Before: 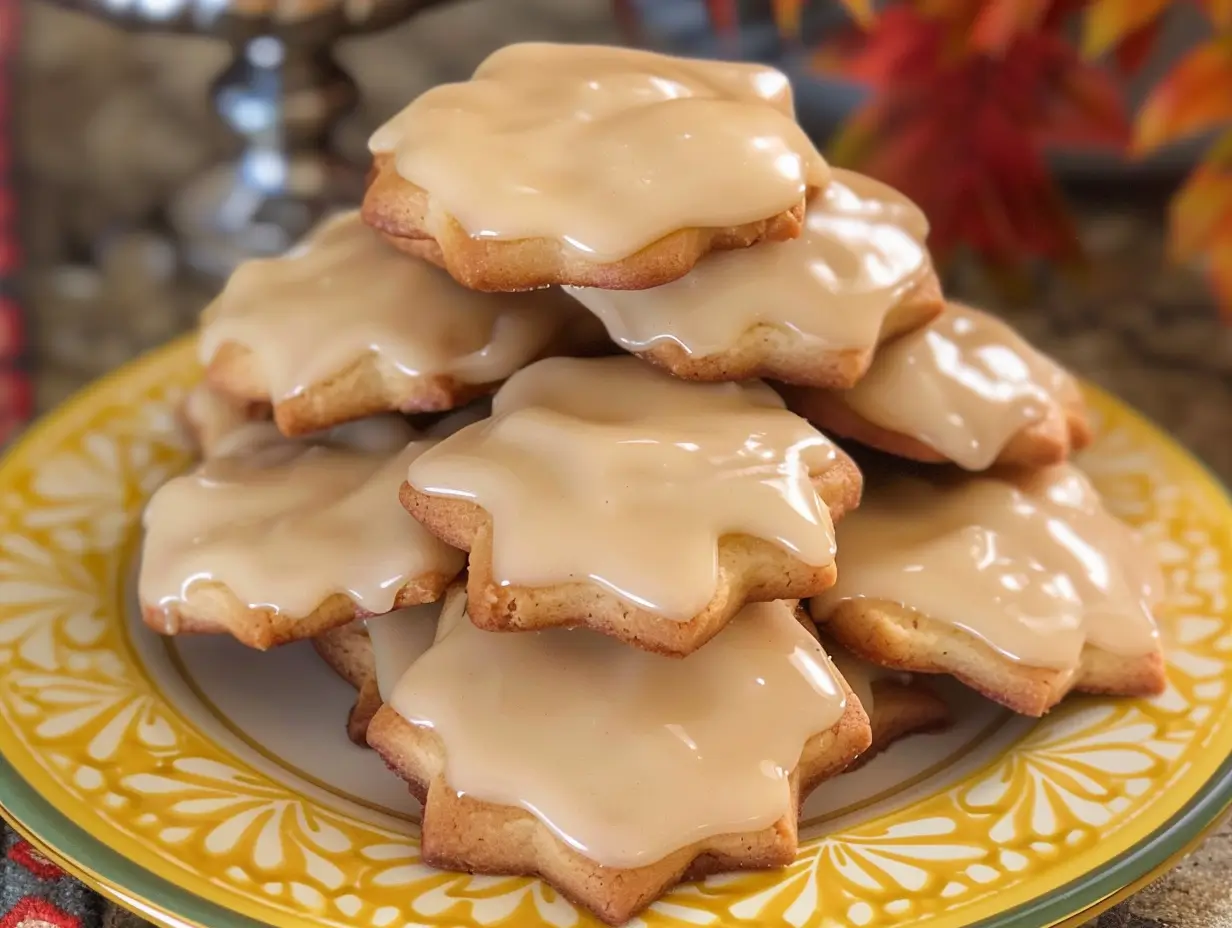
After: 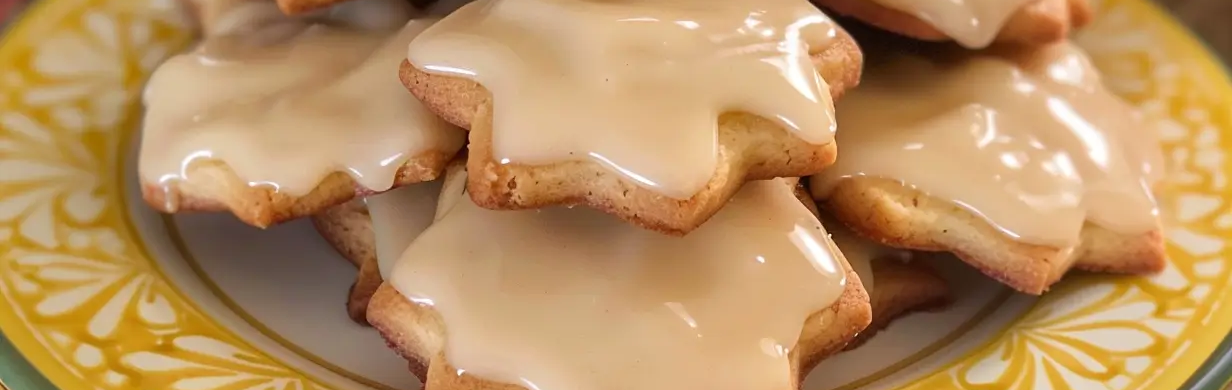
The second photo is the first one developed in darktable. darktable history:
local contrast: mode bilateral grid, contrast 100, coarseness 100, detail 108%, midtone range 0.2
crop: top 45.551%, bottom 12.262%
